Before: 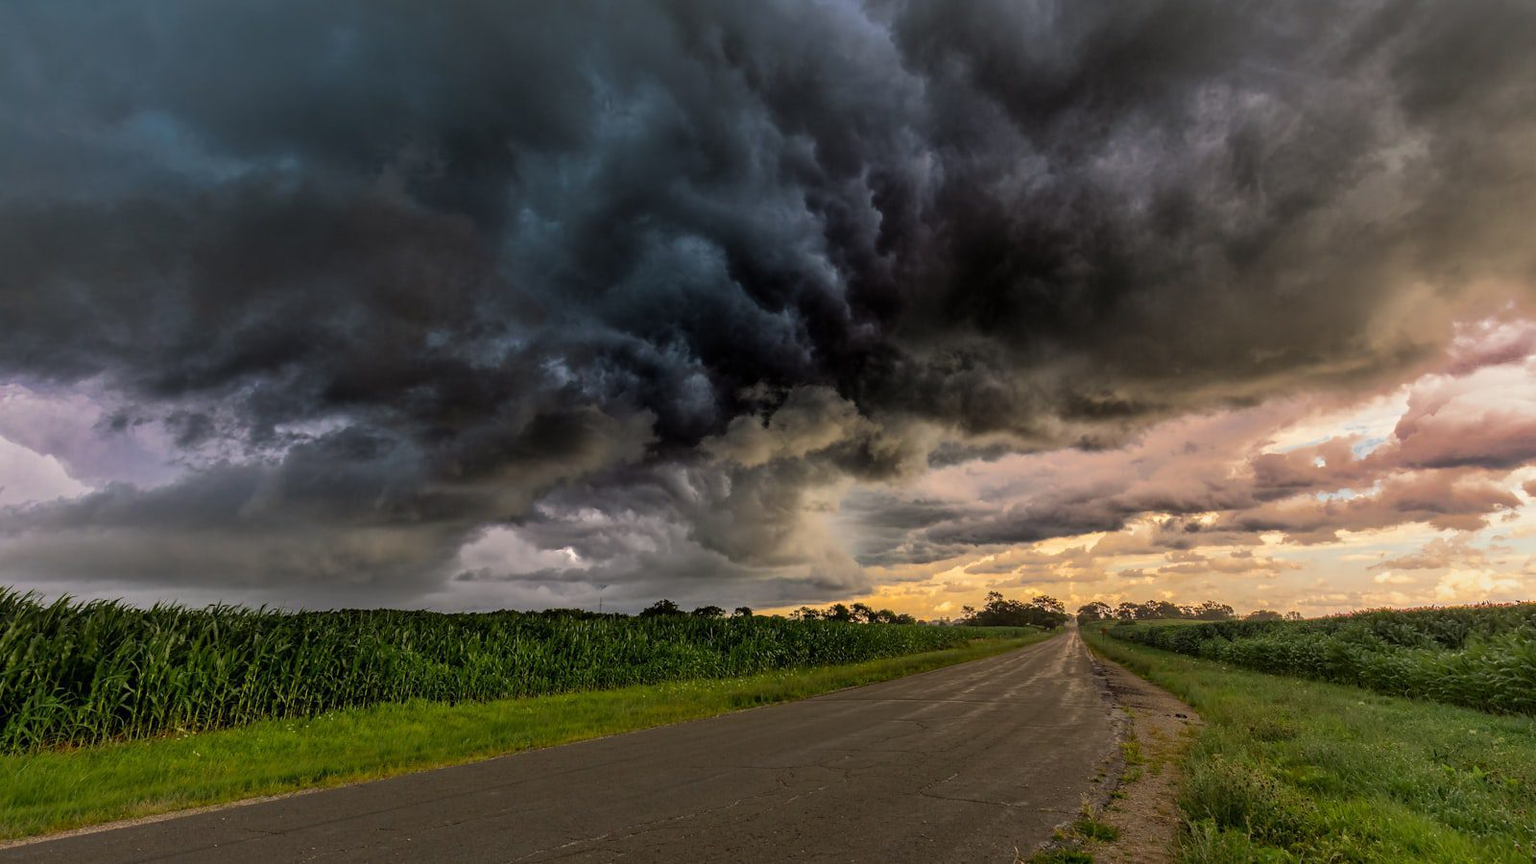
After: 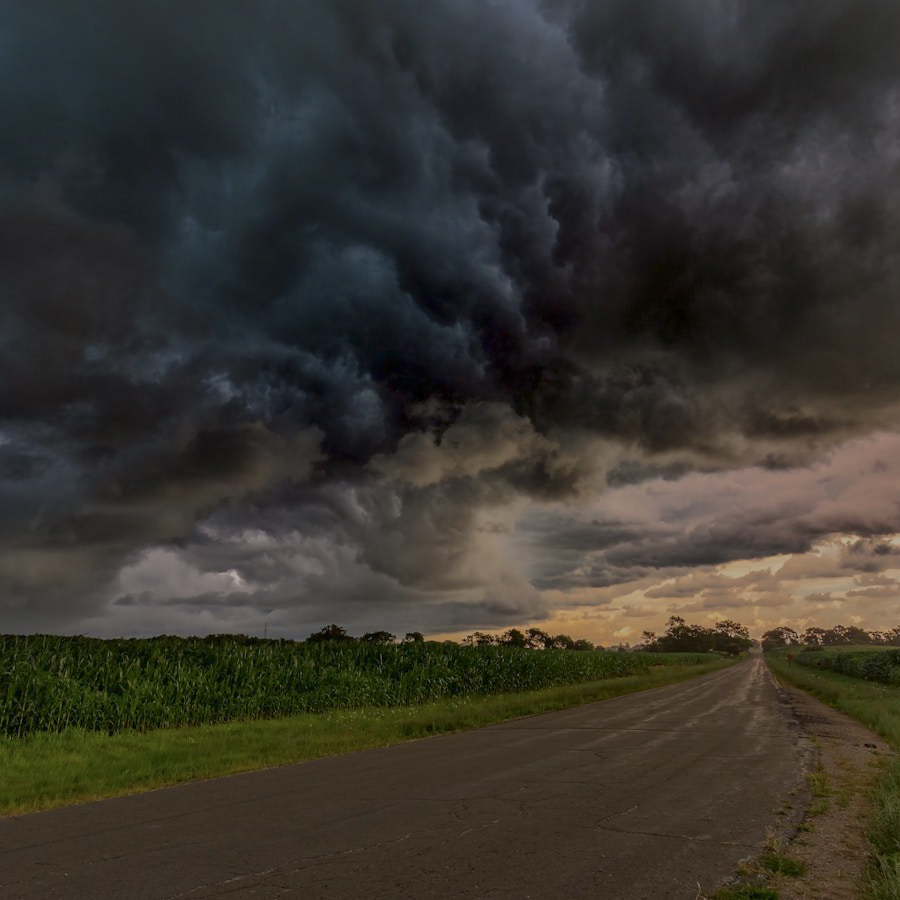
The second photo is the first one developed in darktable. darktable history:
contrast brightness saturation: brightness -0.2, saturation 0.08
color balance rgb: perceptual saturation grading › global saturation -27.94%, hue shift -2.27°, contrast -21.26%
crop and rotate: left 22.516%, right 21.234%
color balance: contrast -15%
